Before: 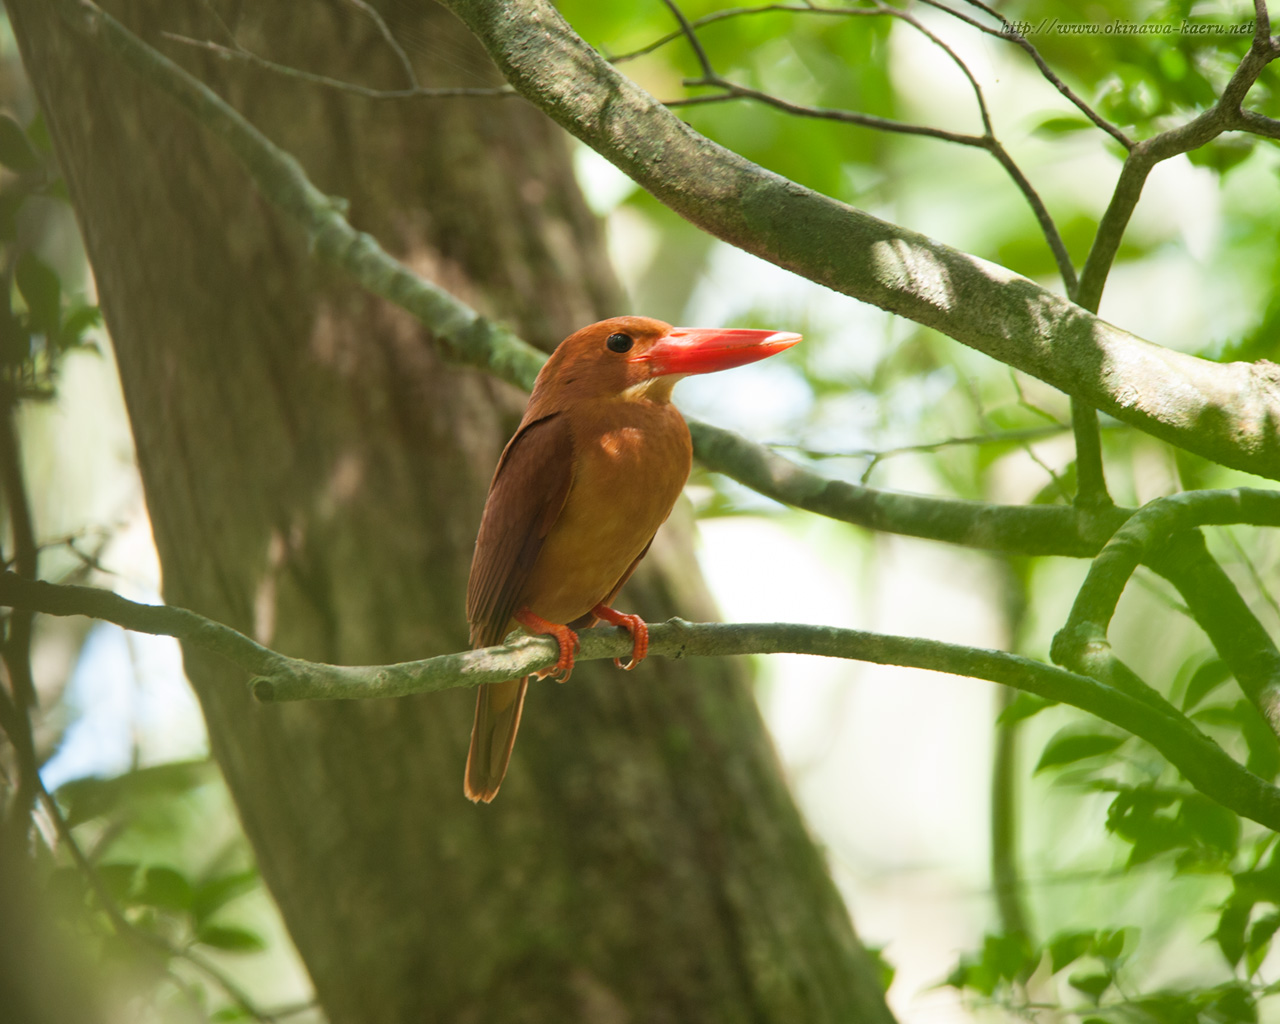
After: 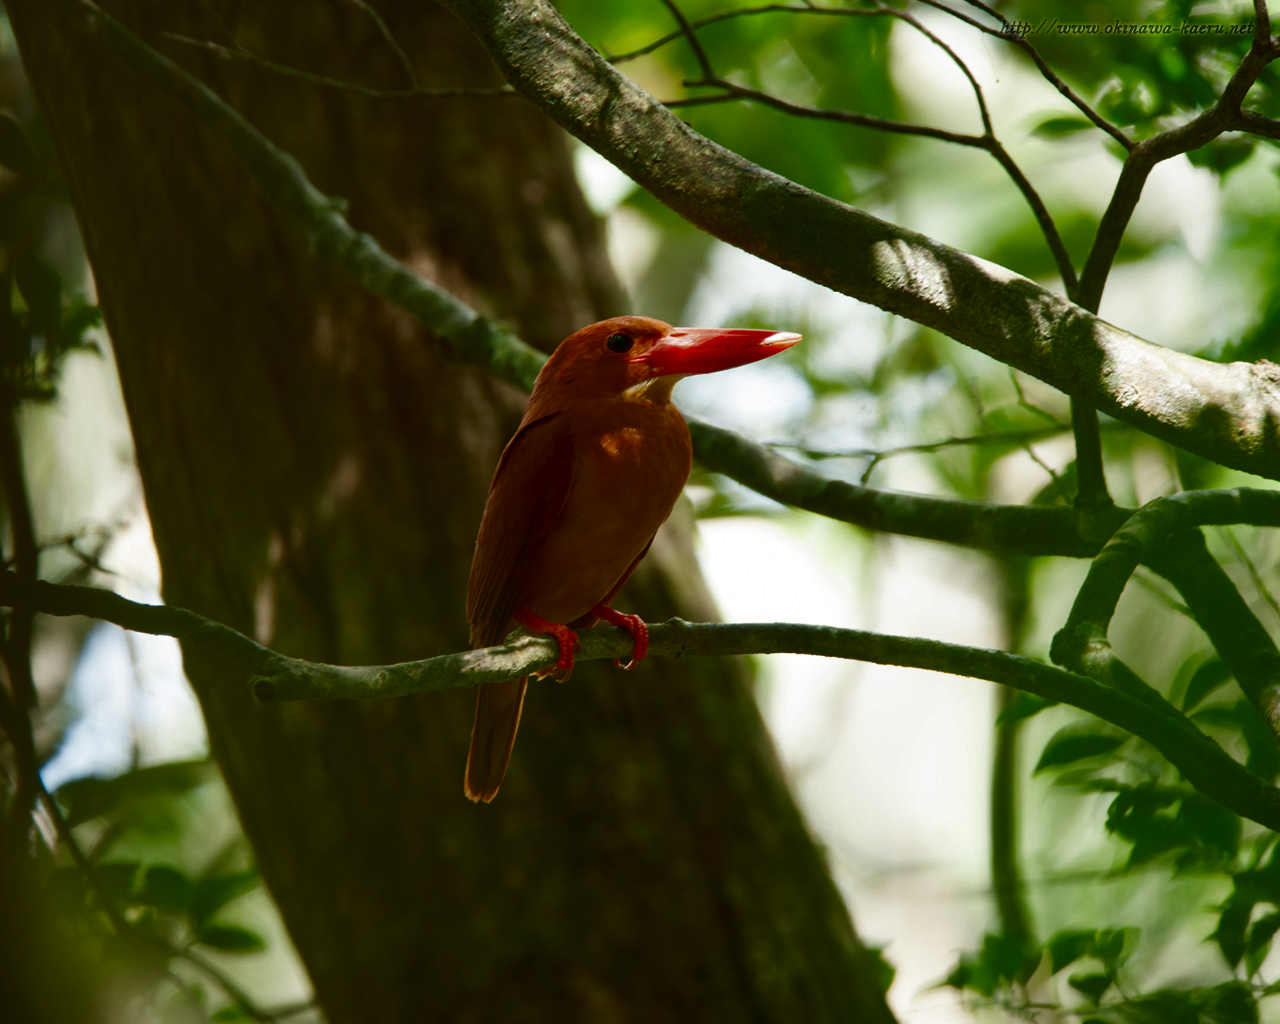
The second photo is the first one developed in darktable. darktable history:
contrast brightness saturation: brightness -0.538
